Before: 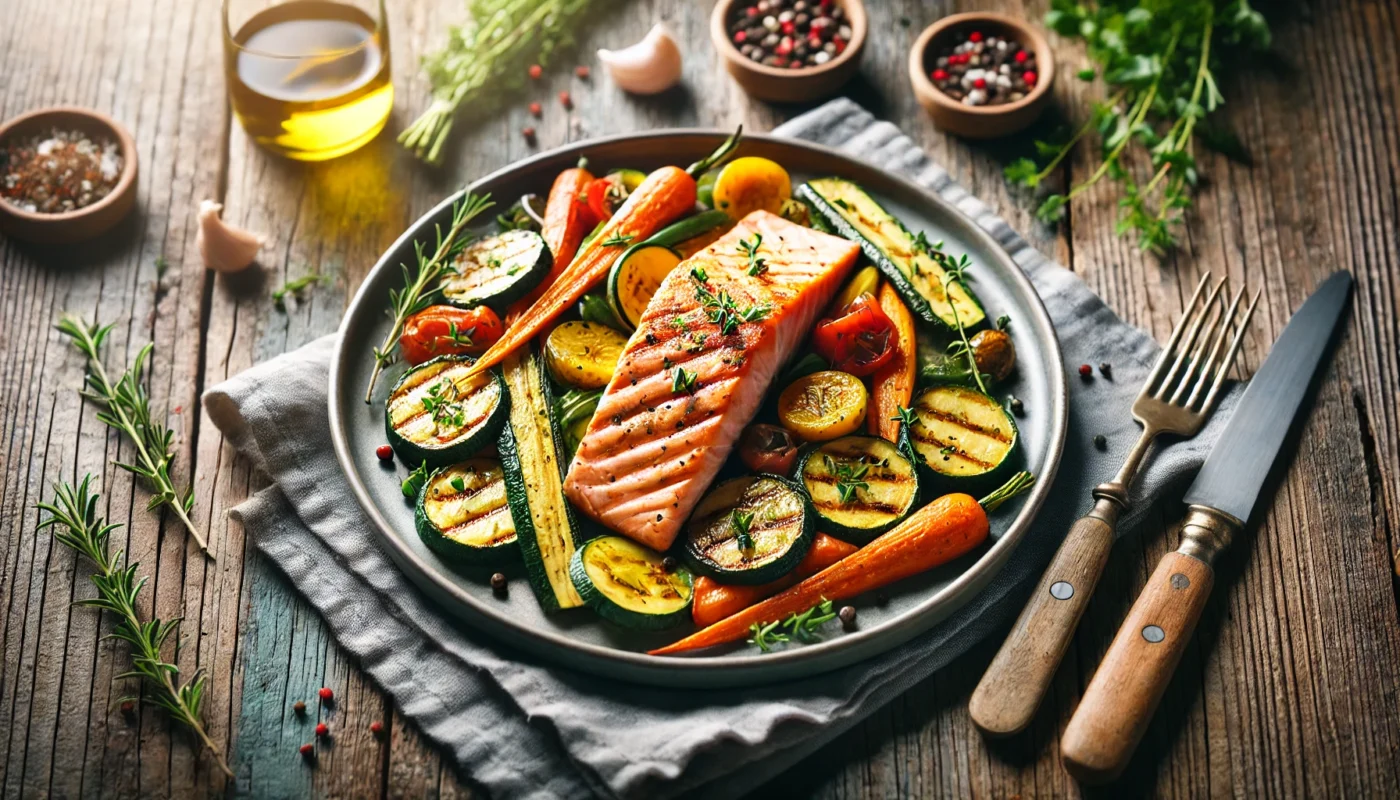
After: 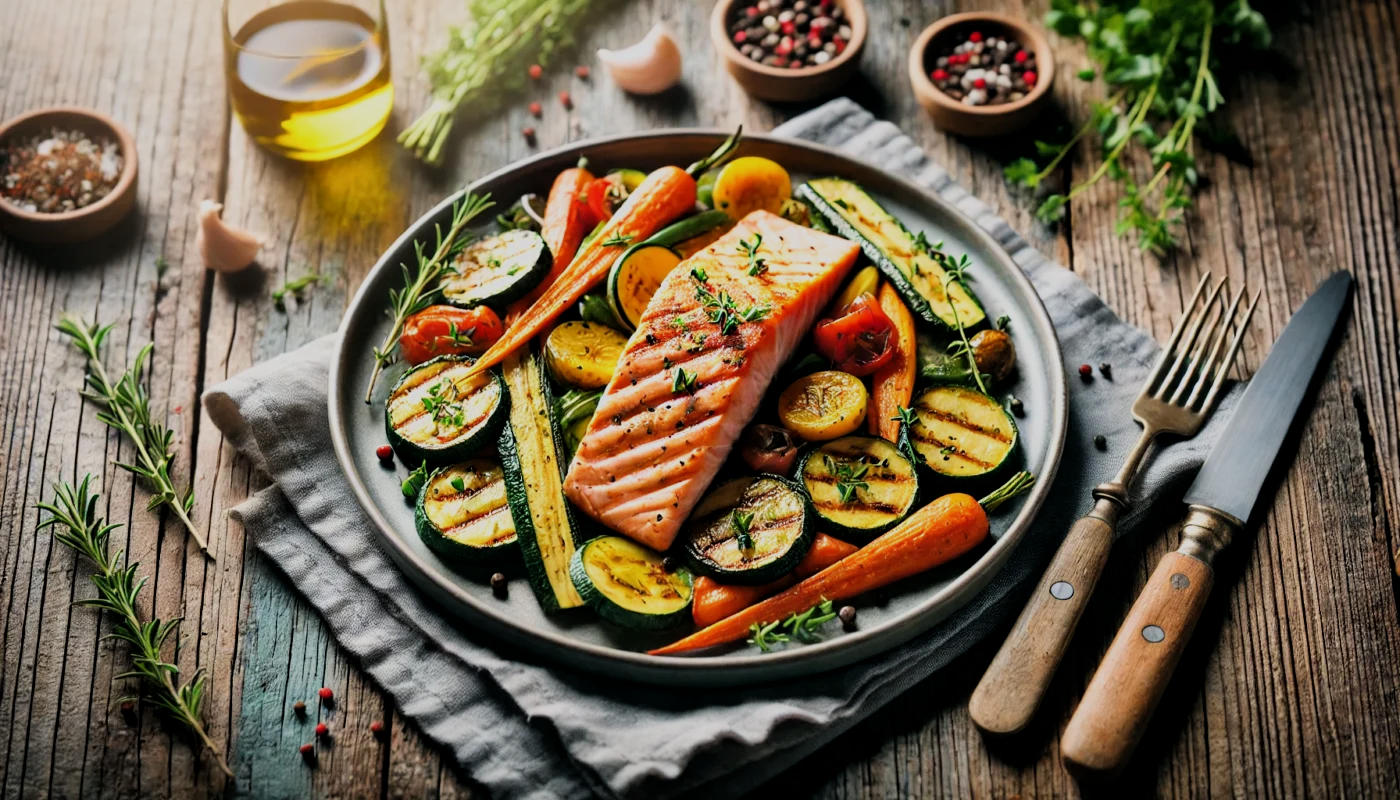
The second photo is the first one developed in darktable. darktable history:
local contrast: mode bilateral grid, contrast 20, coarseness 50, detail 120%, midtone range 0.2
filmic rgb: black relative exposure -7.65 EV, white relative exposure 4.56 EV, hardness 3.61, color science v6 (2022)
